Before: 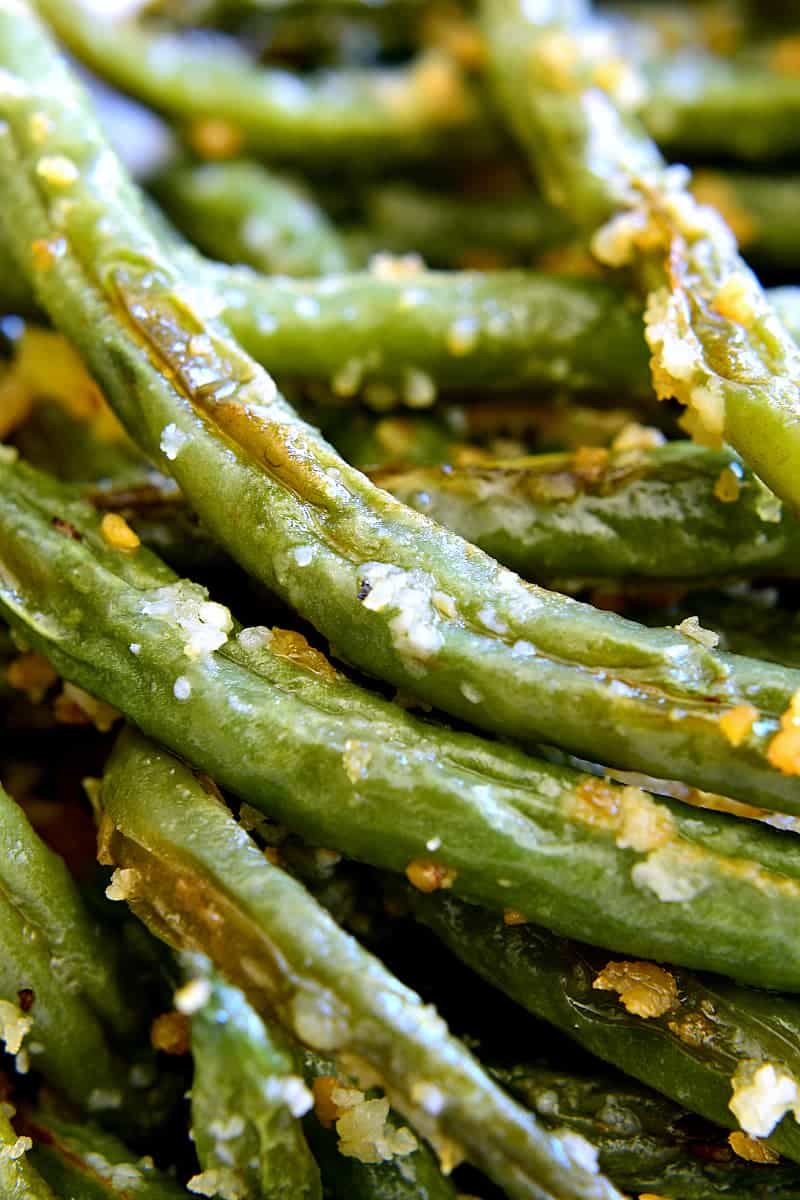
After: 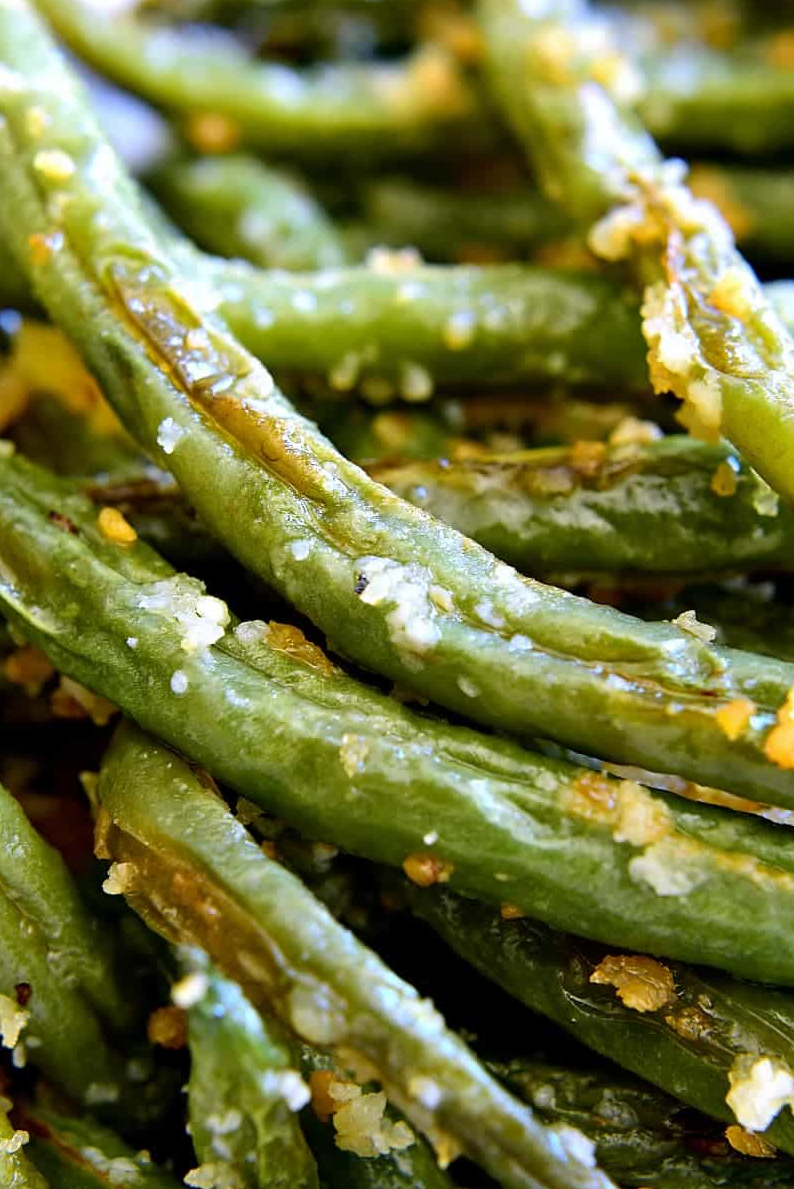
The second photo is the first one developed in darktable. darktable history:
crop: left 0.491%, top 0.503%, right 0.25%, bottom 0.358%
